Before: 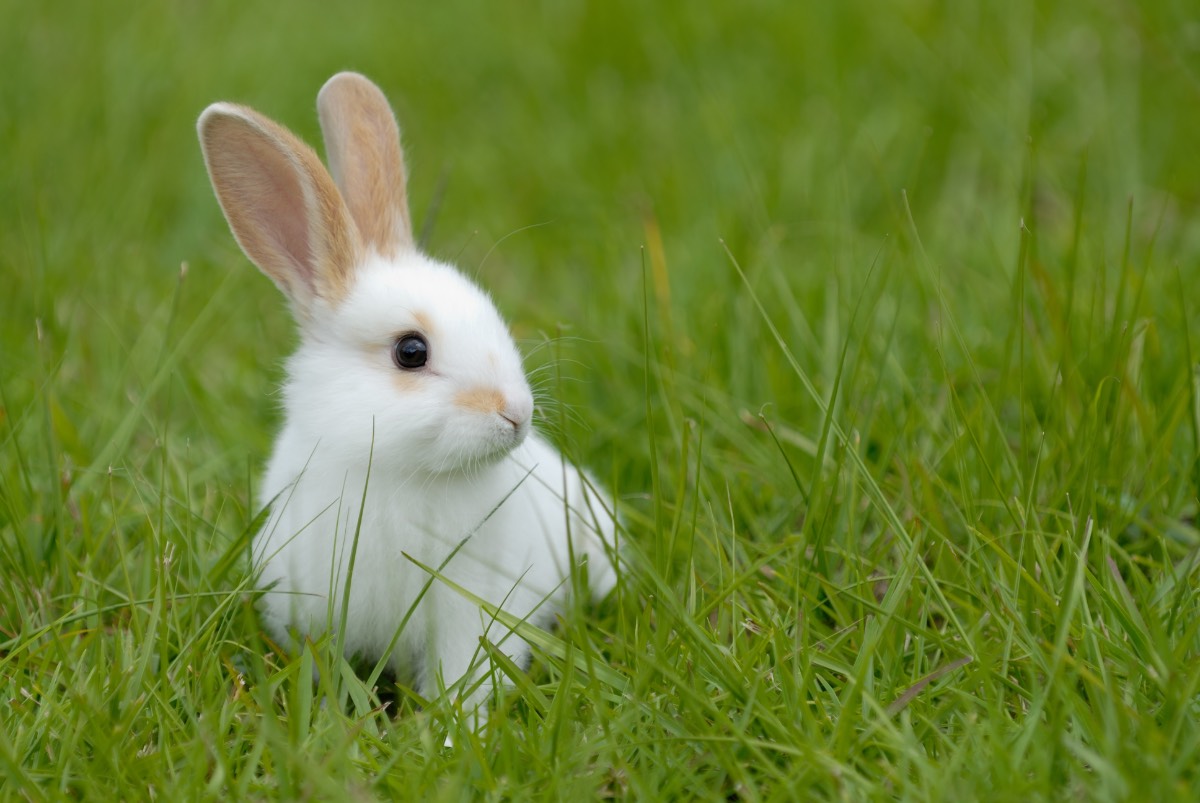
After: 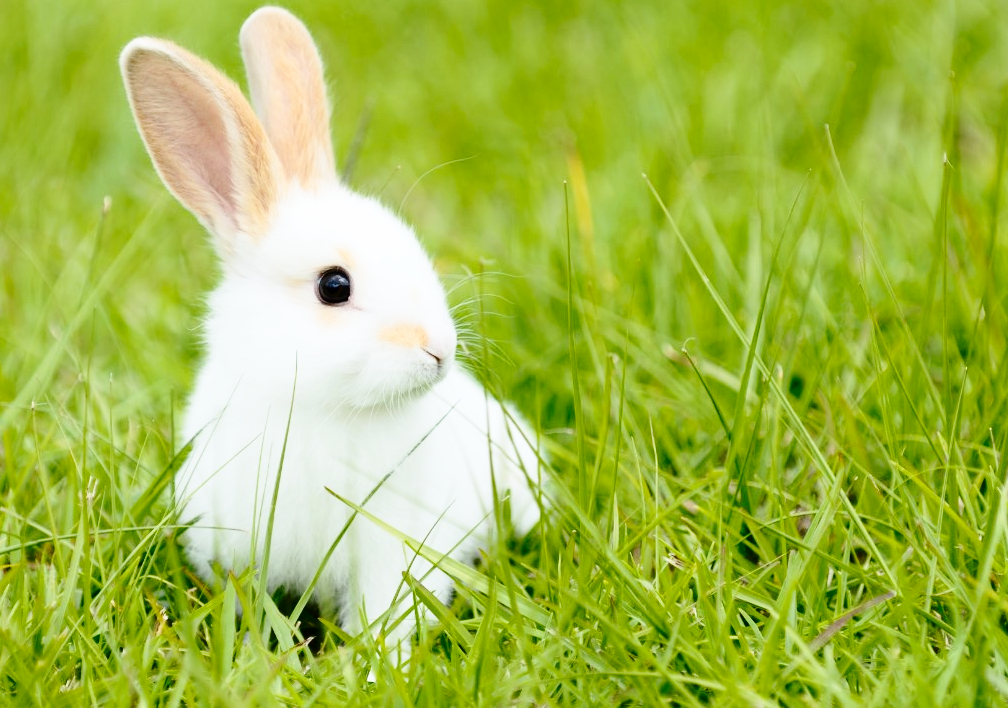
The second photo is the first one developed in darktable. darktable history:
base curve: curves: ch0 [(0, 0) (0.028, 0.03) (0.121, 0.232) (0.46, 0.748) (0.859, 0.968) (1, 1)], preserve colors none
crop: left 6.446%, top 8.188%, right 9.538%, bottom 3.548%
contrast brightness saturation: contrast 0.28
color balance rgb: on, module defaults
